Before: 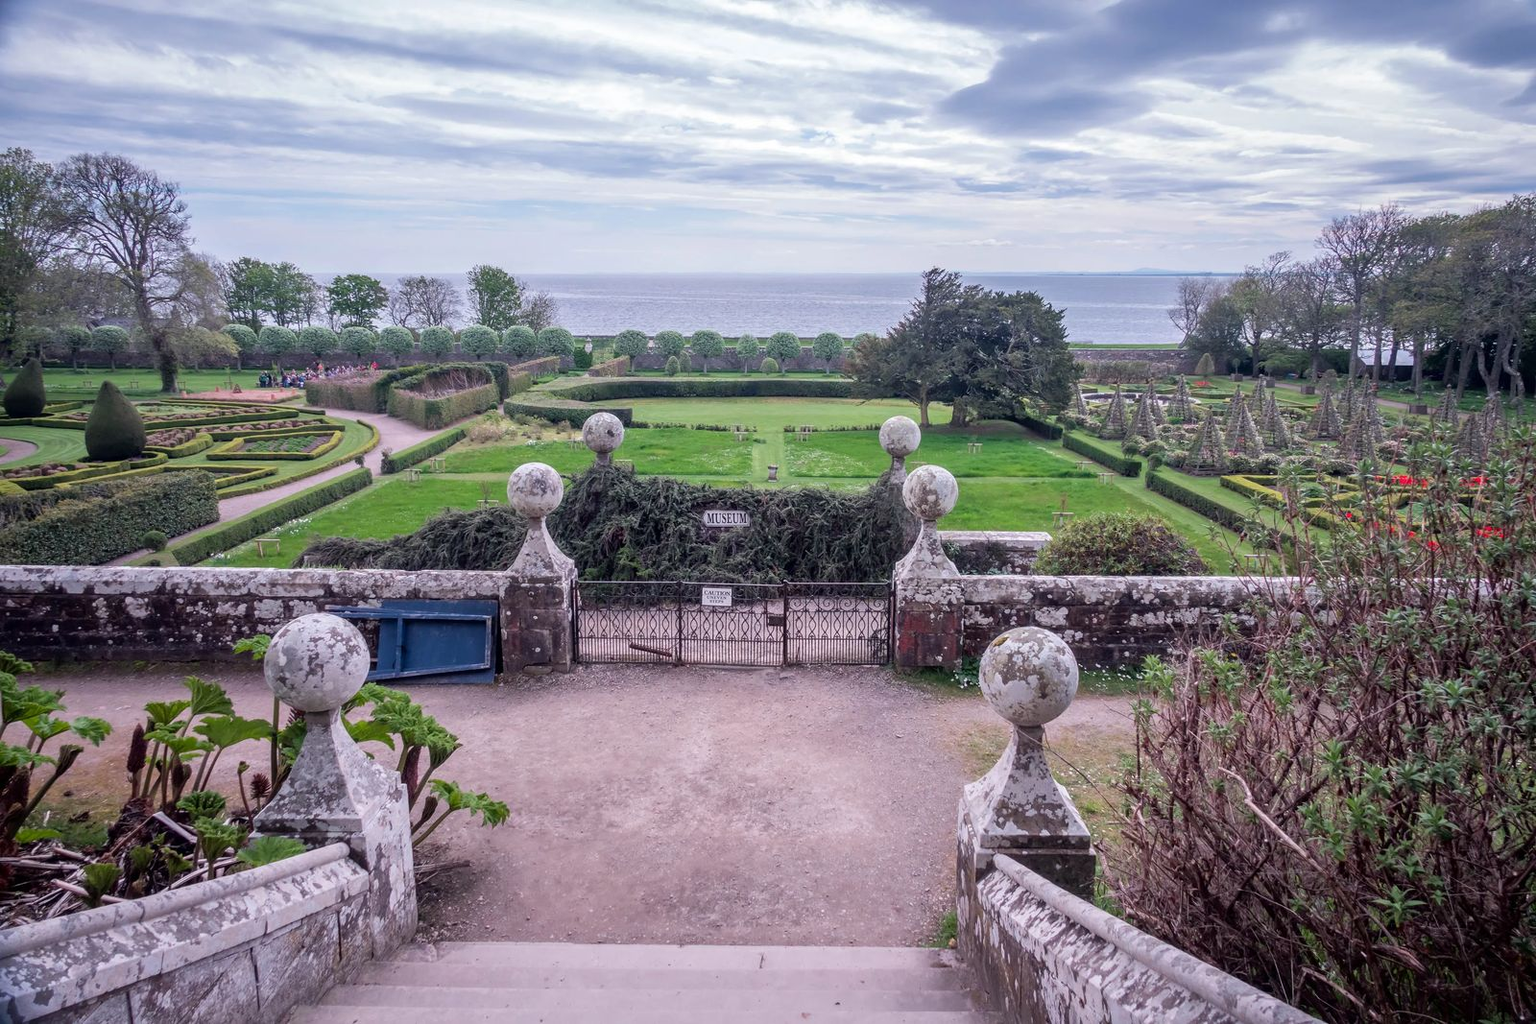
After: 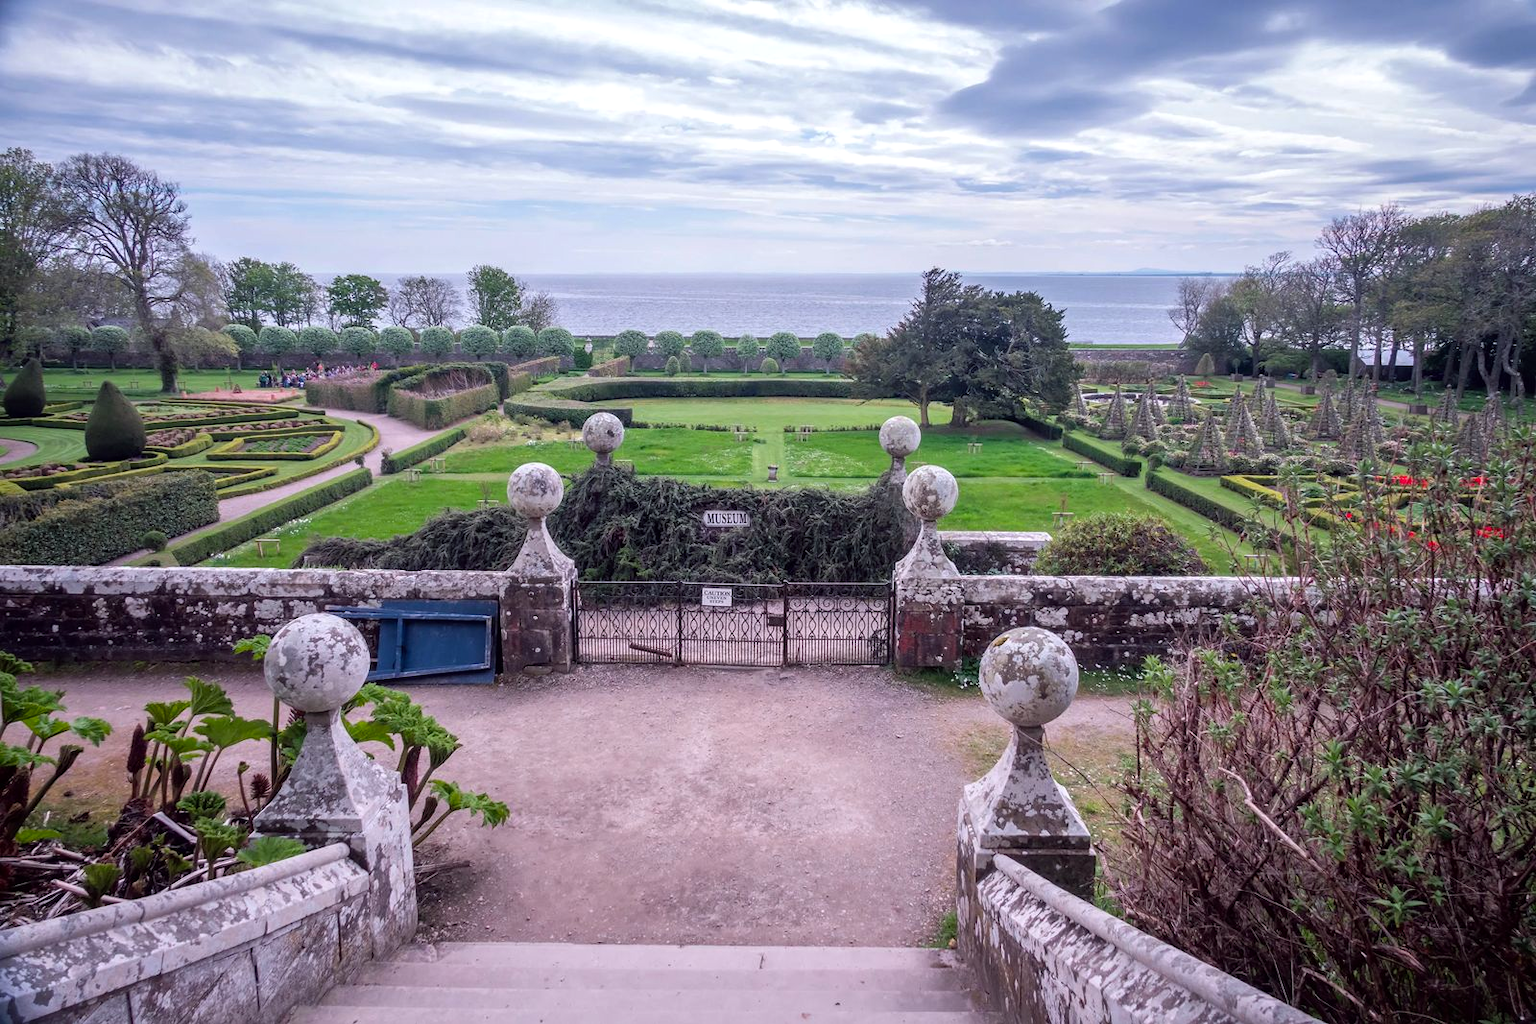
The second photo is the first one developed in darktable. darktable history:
color balance: lift [1, 1, 0.999, 1.001], gamma [1, 1.003, 1.005, 0.995], gain [1, 0.992, 0.988, 1.012], contrast 5%, output saturation 110%
contrast brightness saturation: saturation -0.05
